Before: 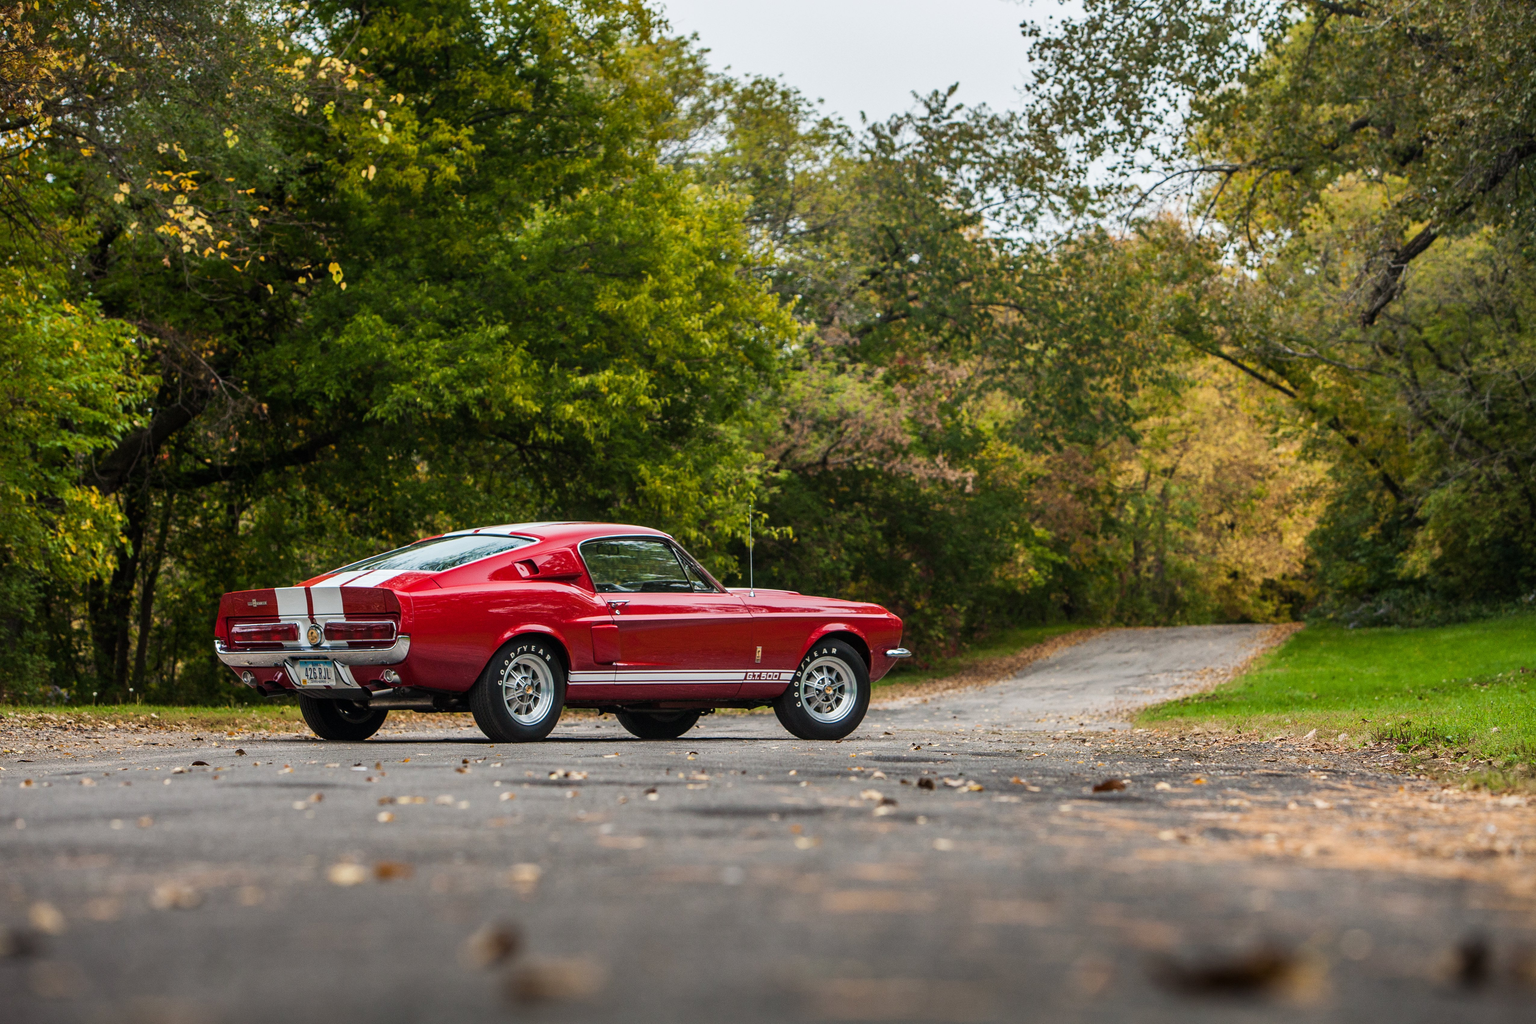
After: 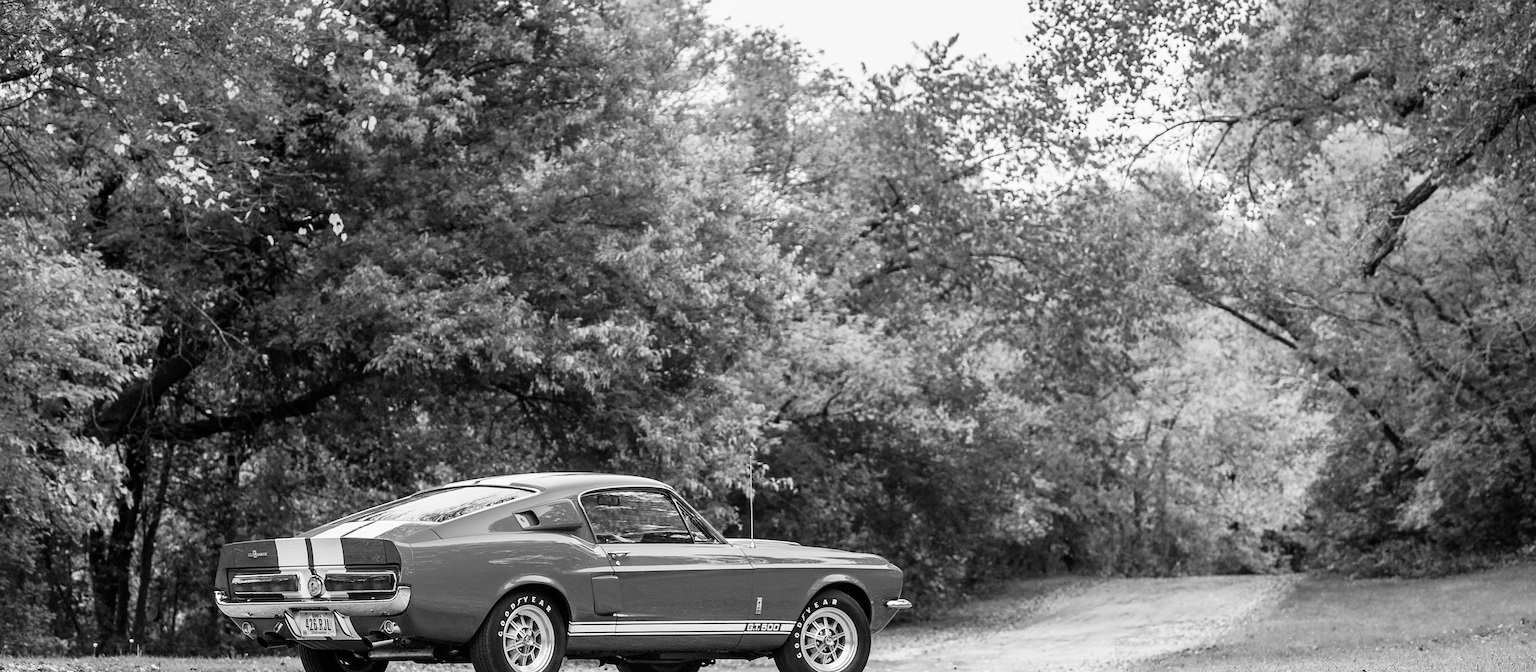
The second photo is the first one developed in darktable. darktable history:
sharpen: on, module defaults
exposure: black level correction 0, exposure 1.1 EV, compensate exposure bias true, compensate highlight preservation false
filmic rgb: black relative exposure -8.15 EV, white relative exposure 3.76 EV, hardness 4.46
crop and rotate: top 4.848%, bottom 29.503%
monochrome: a 1.94, b -0.638
